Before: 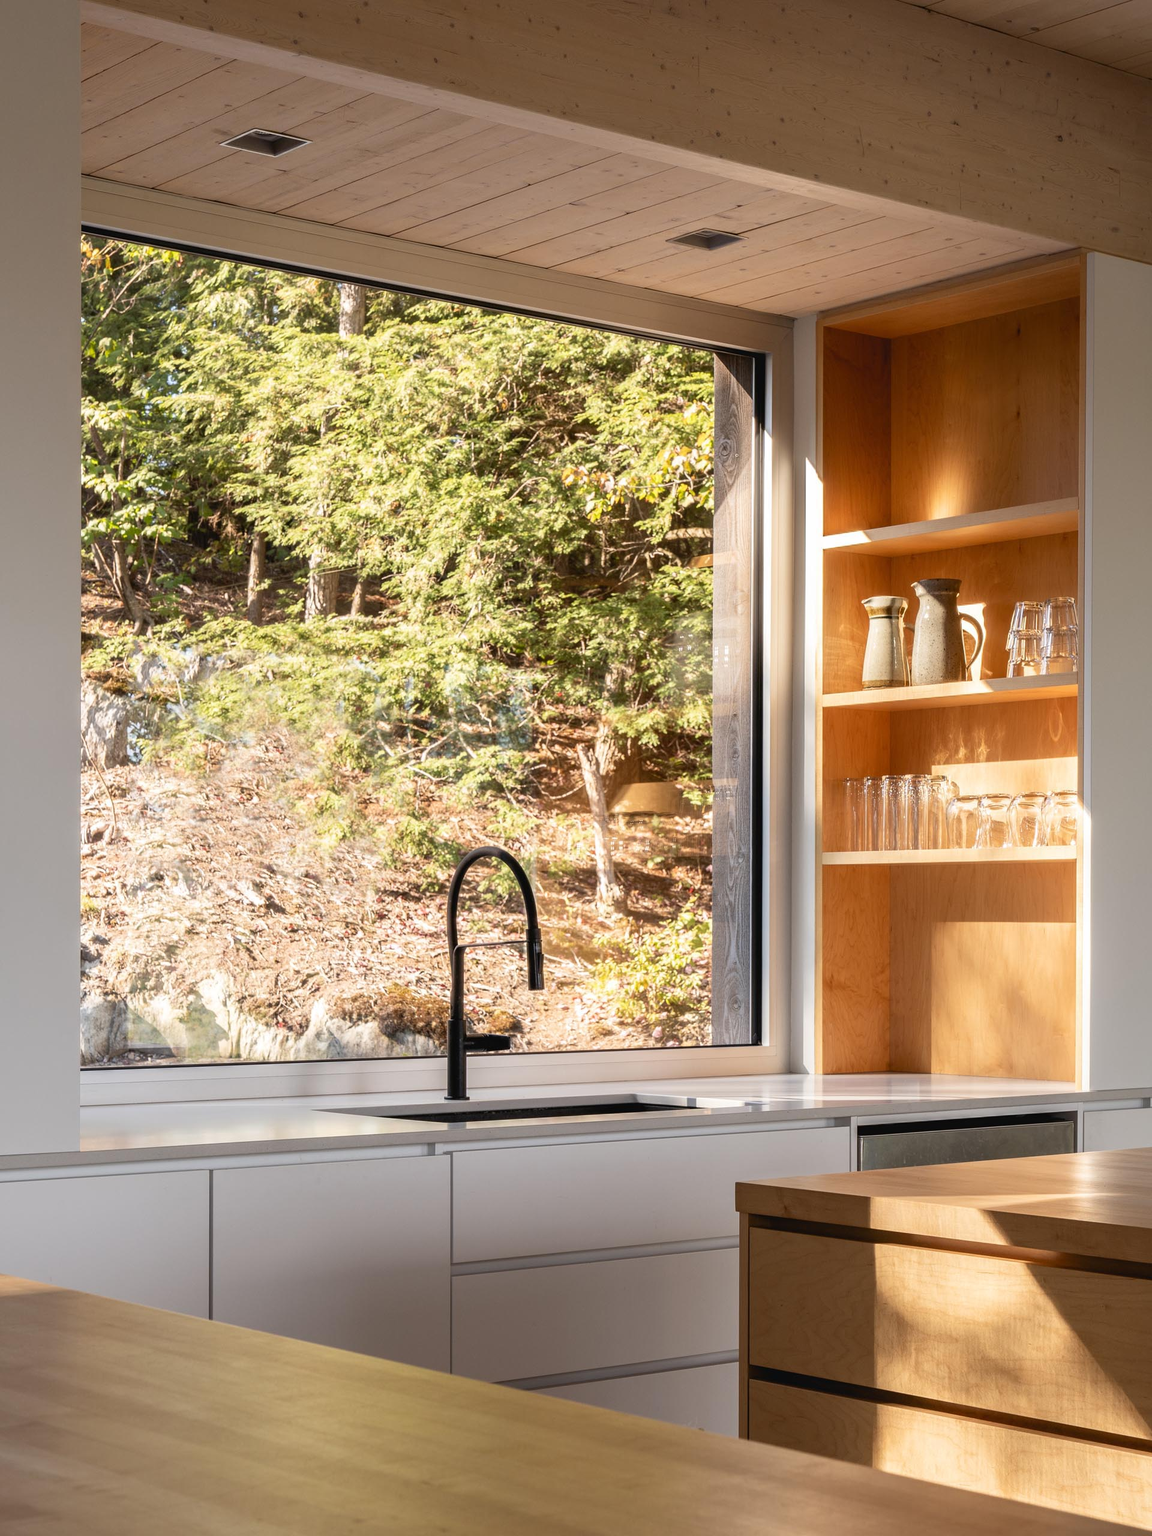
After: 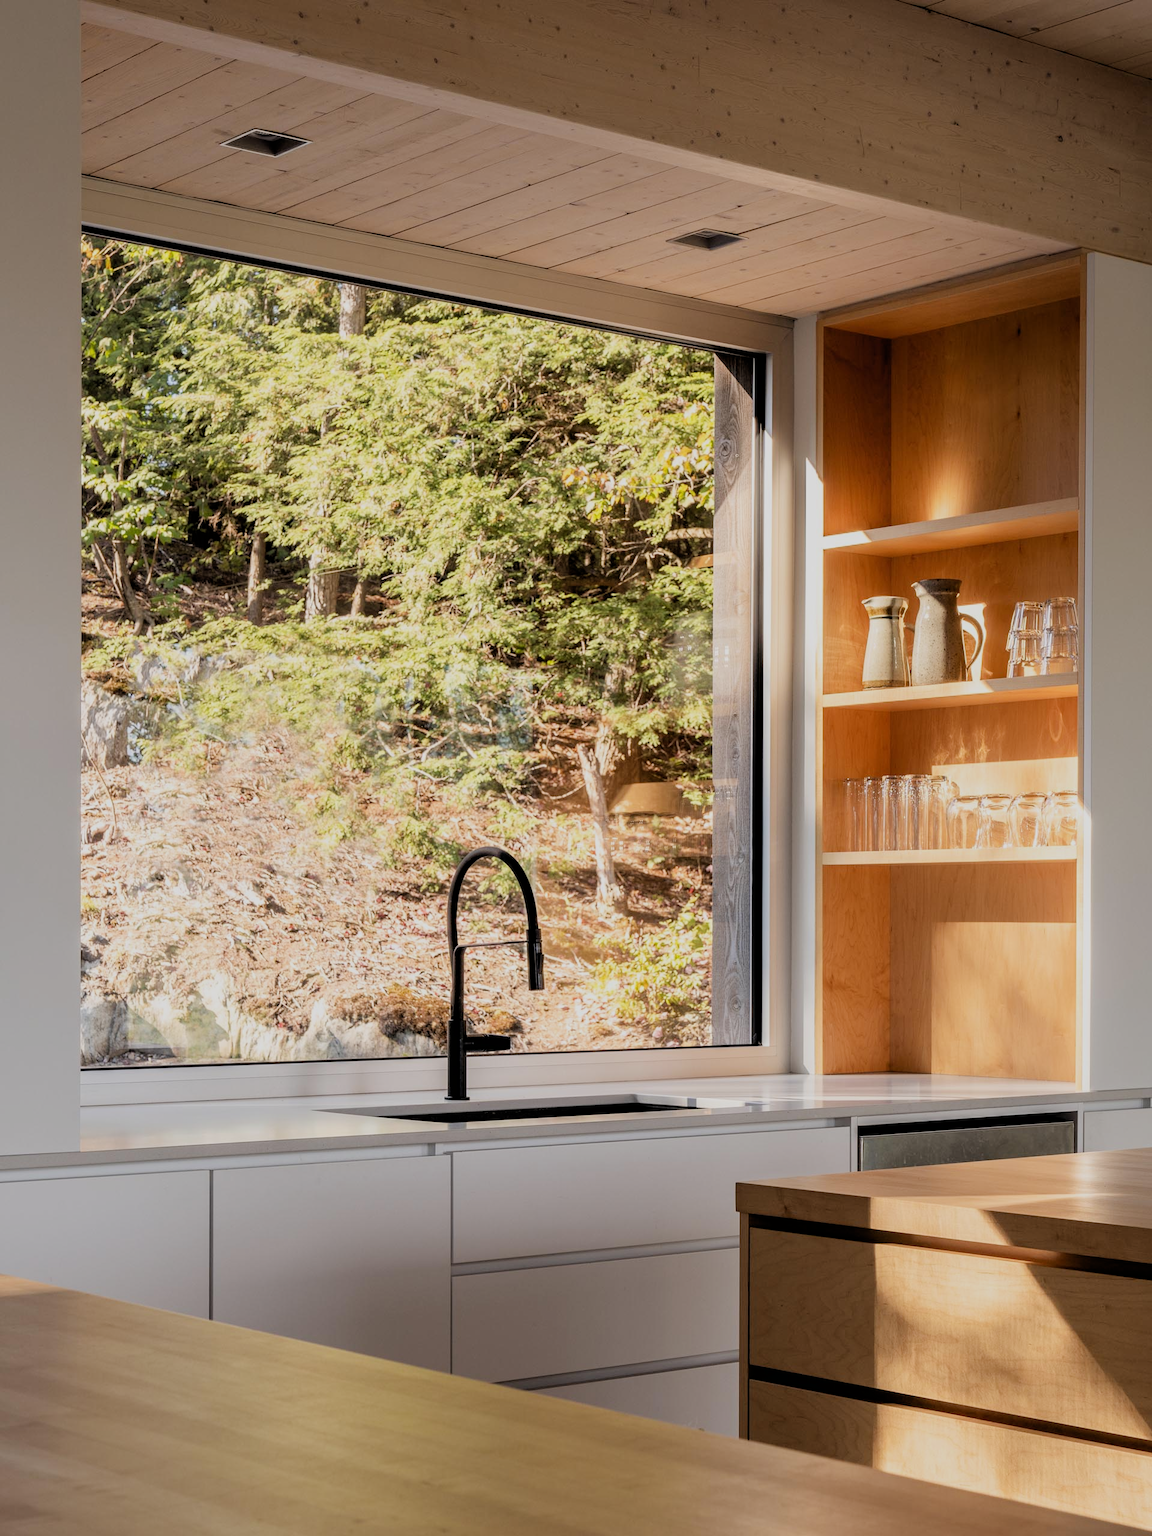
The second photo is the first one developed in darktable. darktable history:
filmic rgb: black relative exposure -4.77 EV, white relative exposure 4.03 EV, hardness 2.82
